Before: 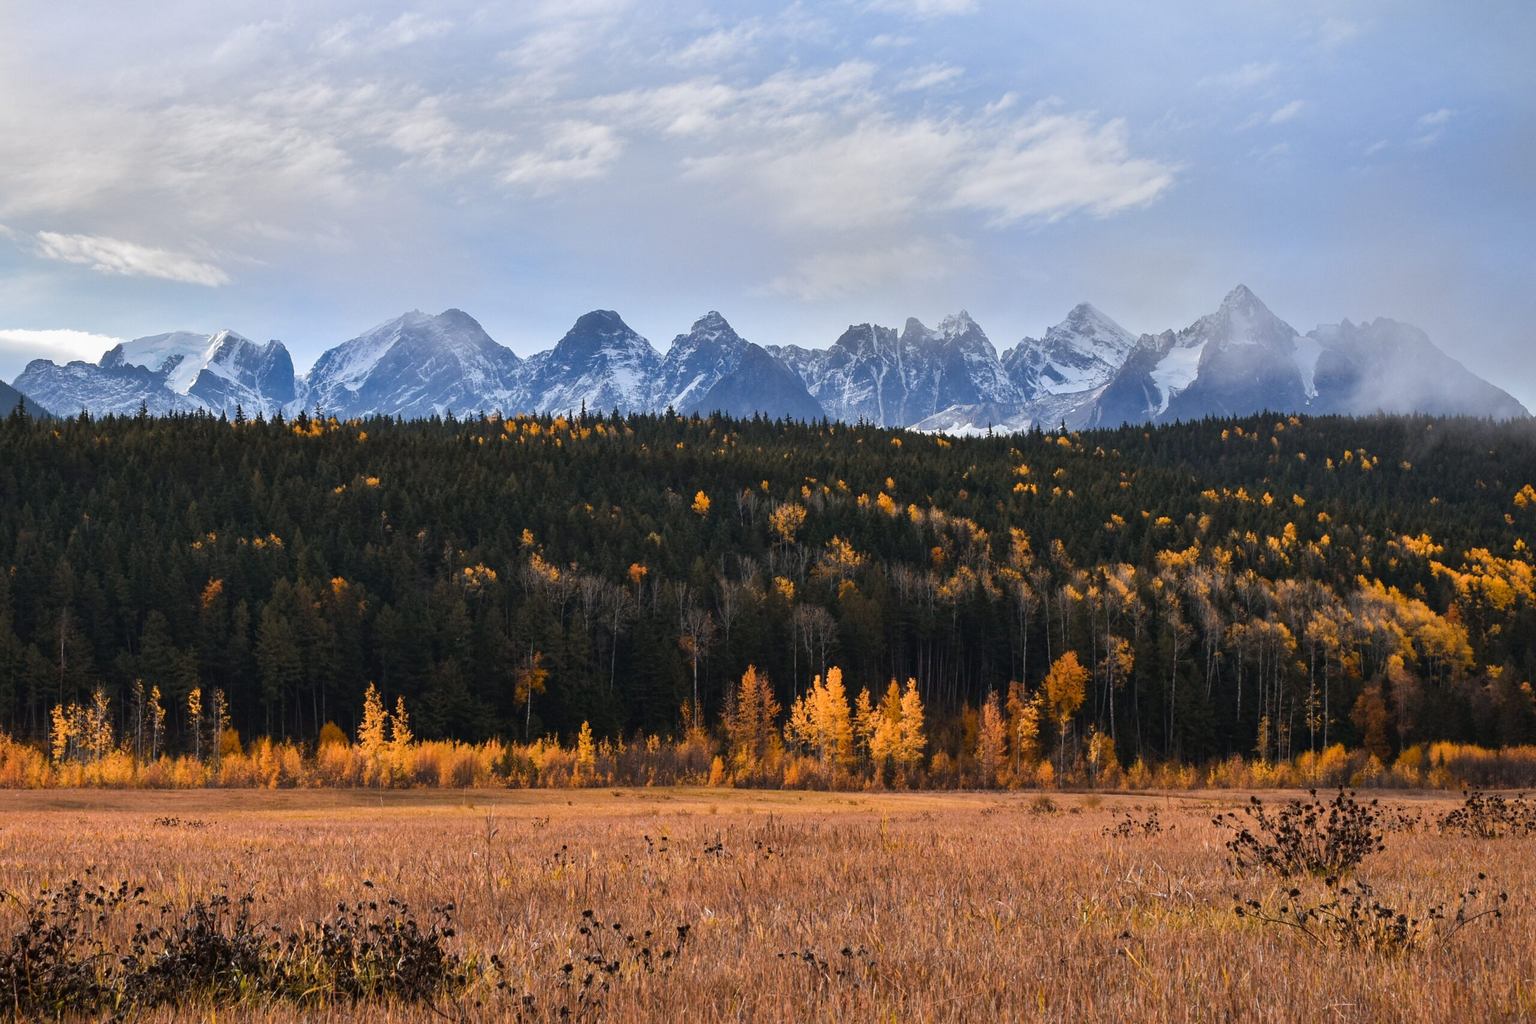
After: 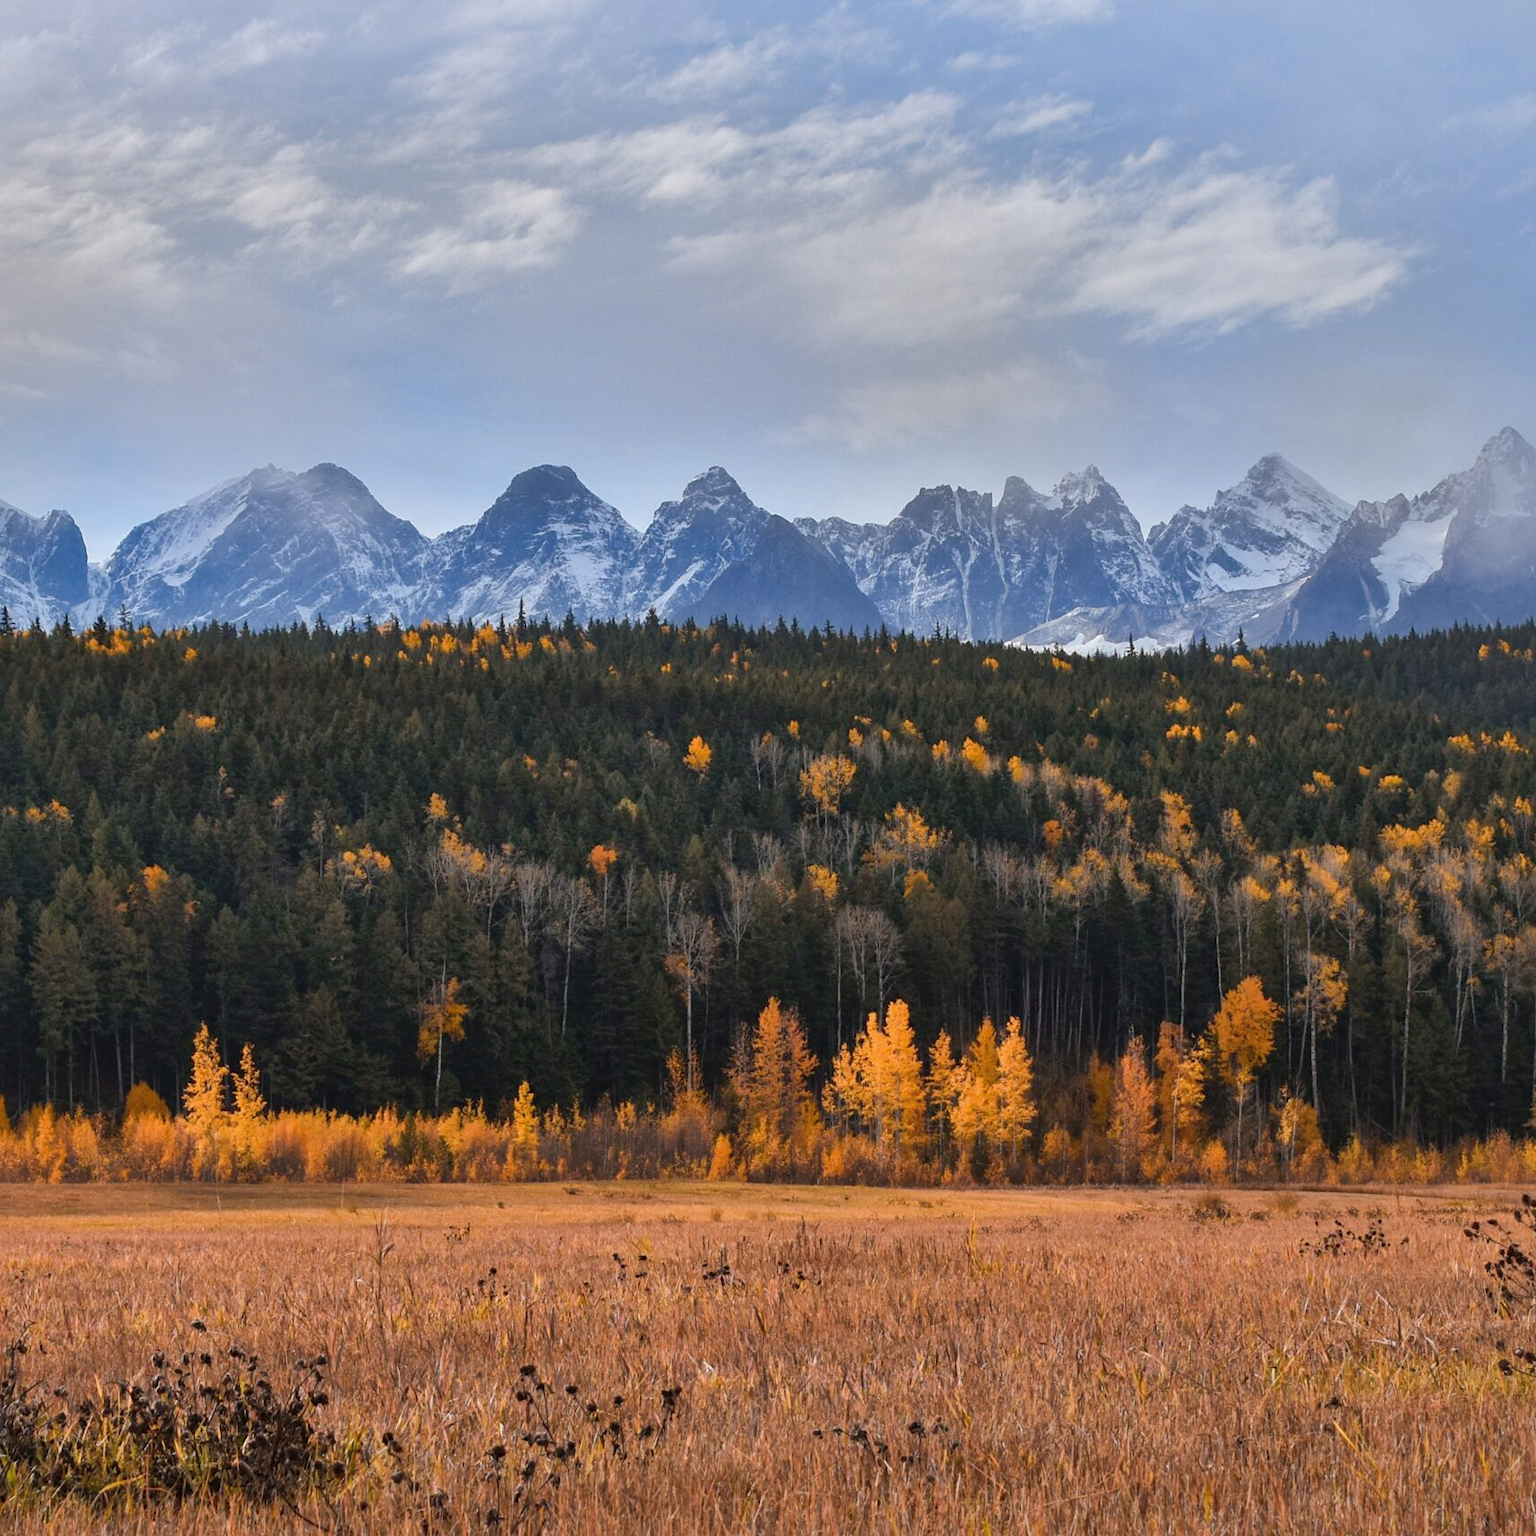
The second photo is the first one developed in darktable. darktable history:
crop: left 15.365%, right 17.917%
shadows and highlights: on, module defaults
